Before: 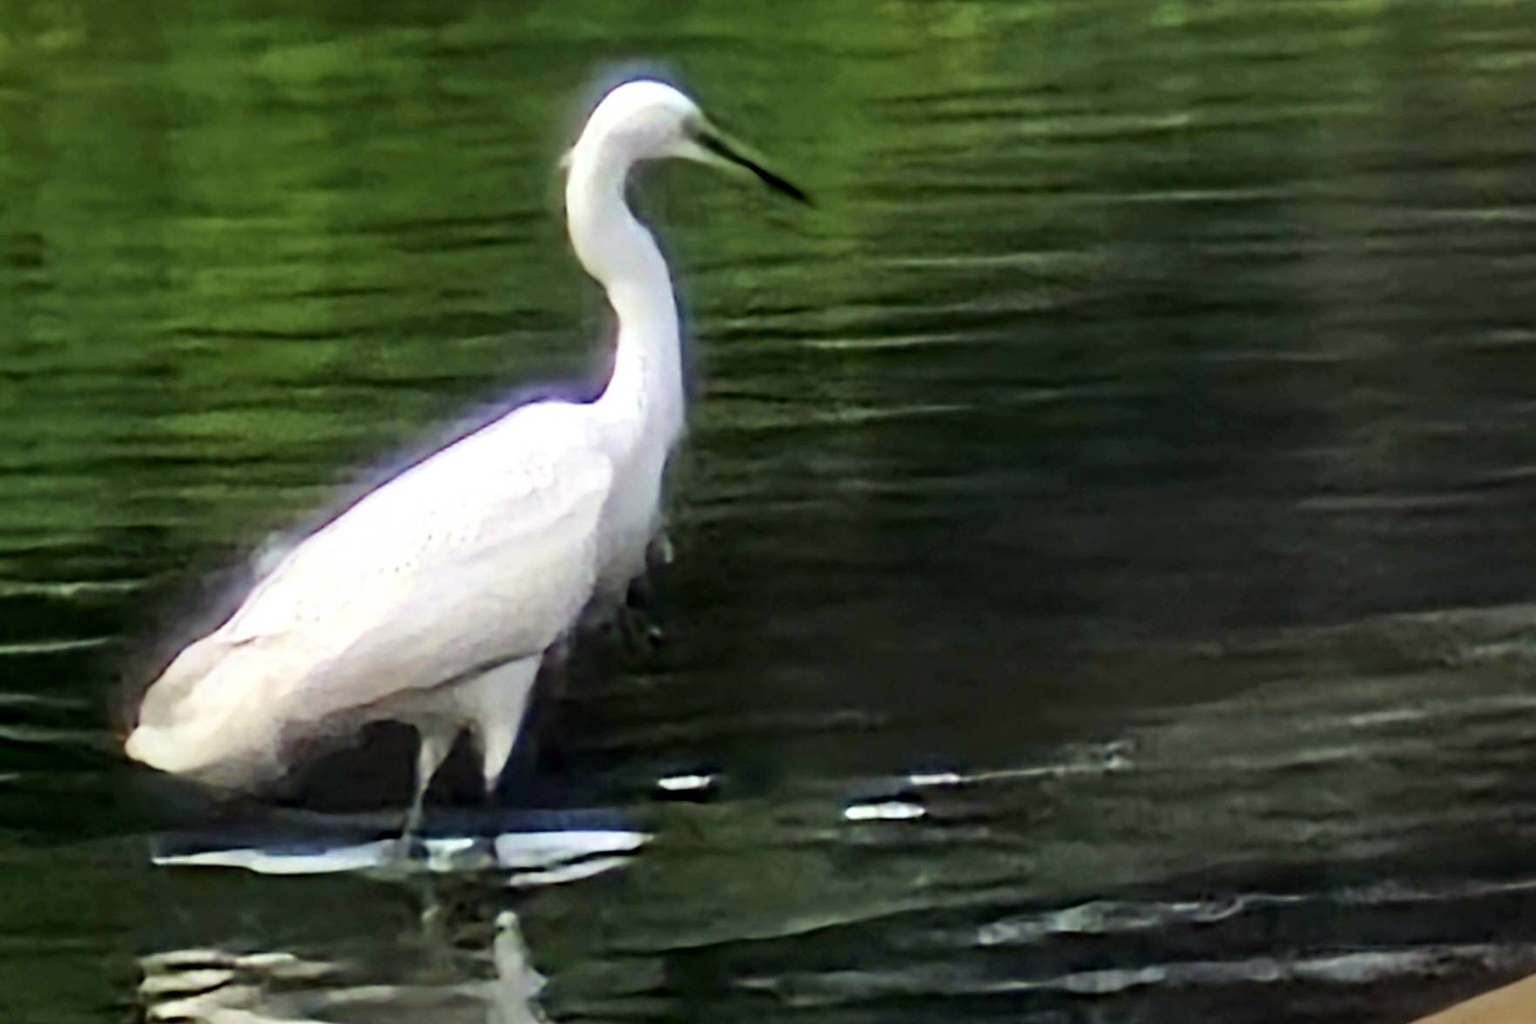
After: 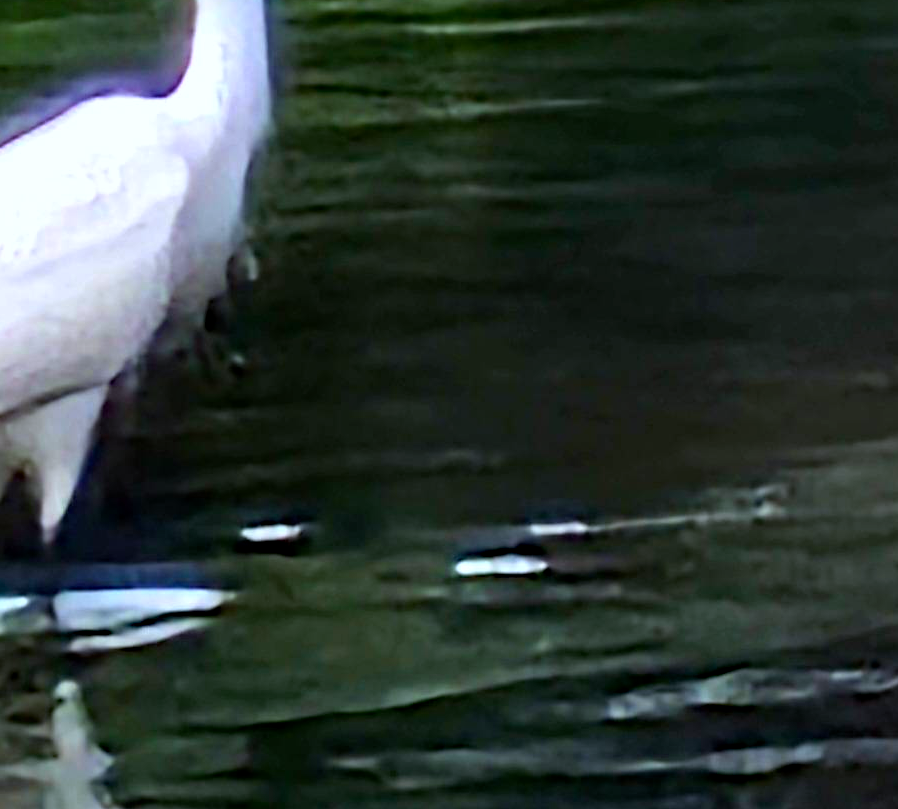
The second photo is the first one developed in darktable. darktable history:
white balance: red 0.967, blue 1.119, emerald 0.756
crop and rotate: left 29.237%, top 31.152%, right 19.807%
haze removal: compatibility mode true, adaptive false
